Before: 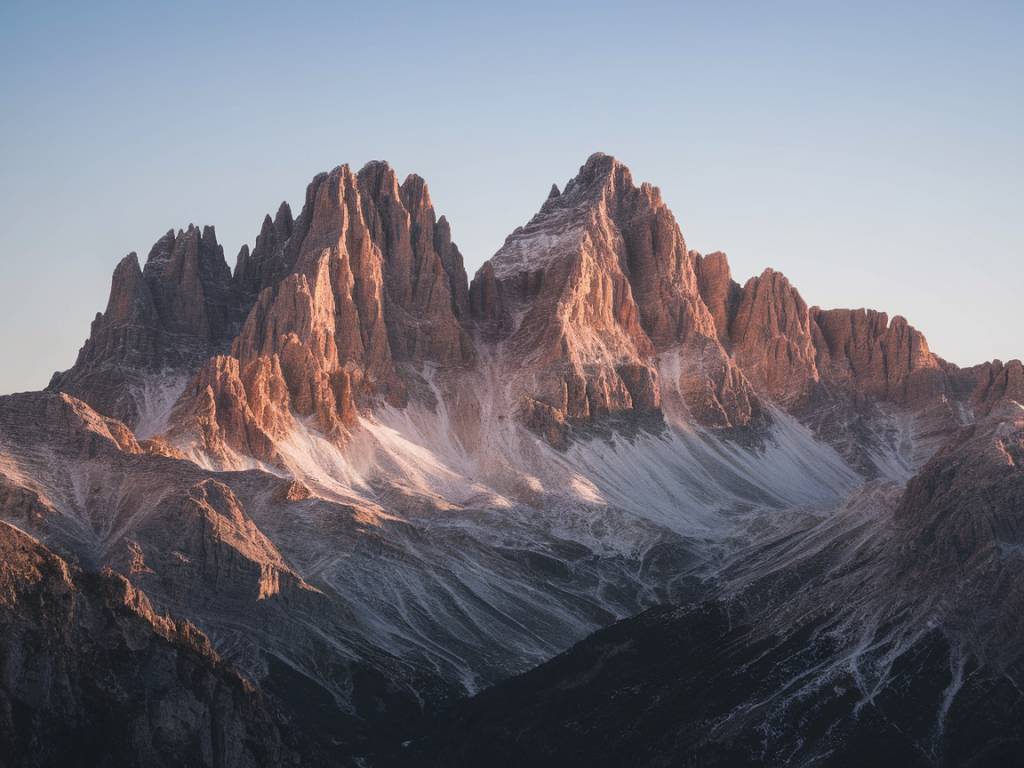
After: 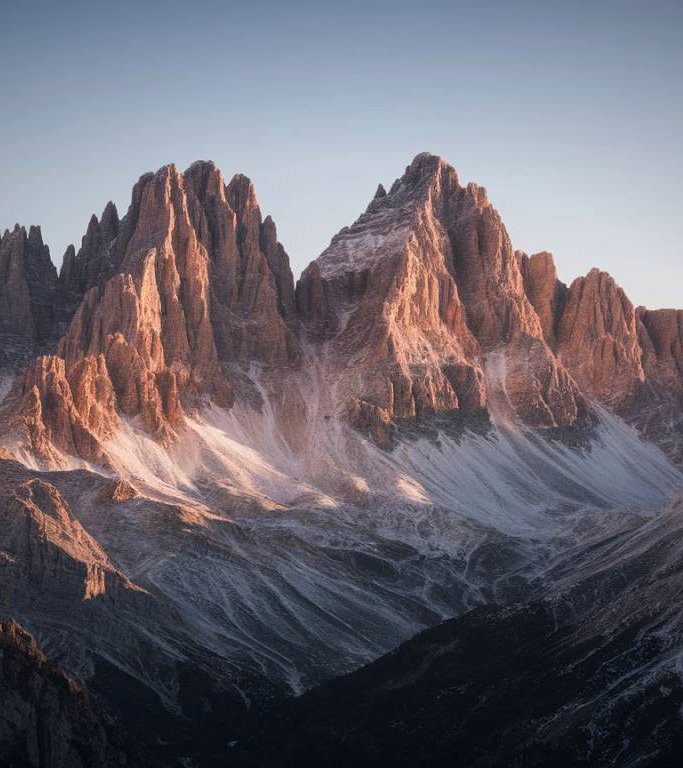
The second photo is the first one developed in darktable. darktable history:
crop: left 17.071%, right 16.149%
vignetting: fall-off start 98.84%, fall-off radius 101.32%, brightness -0.592, saturation 0.003, width/height ratio 1.426, unbound false
color balance rgb: global offset › luminance -0.514%, perceptual saturation grading › global saturation -3.341%, perceptual saturation grading › shadows -2.537%, global vibrance 20.74%
